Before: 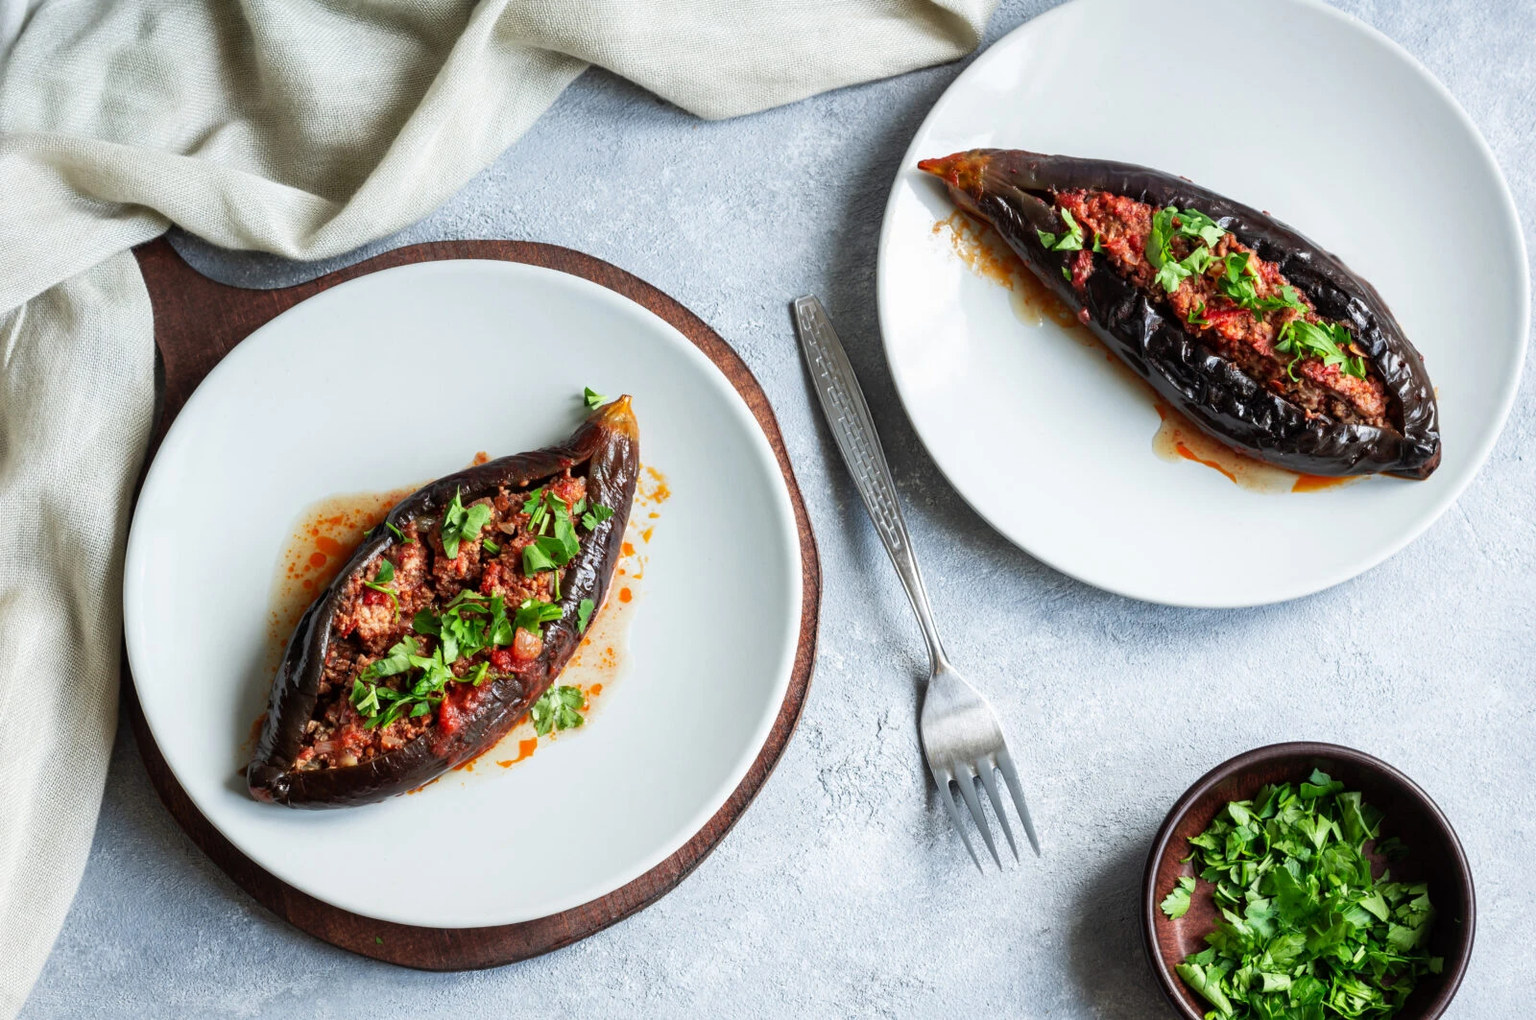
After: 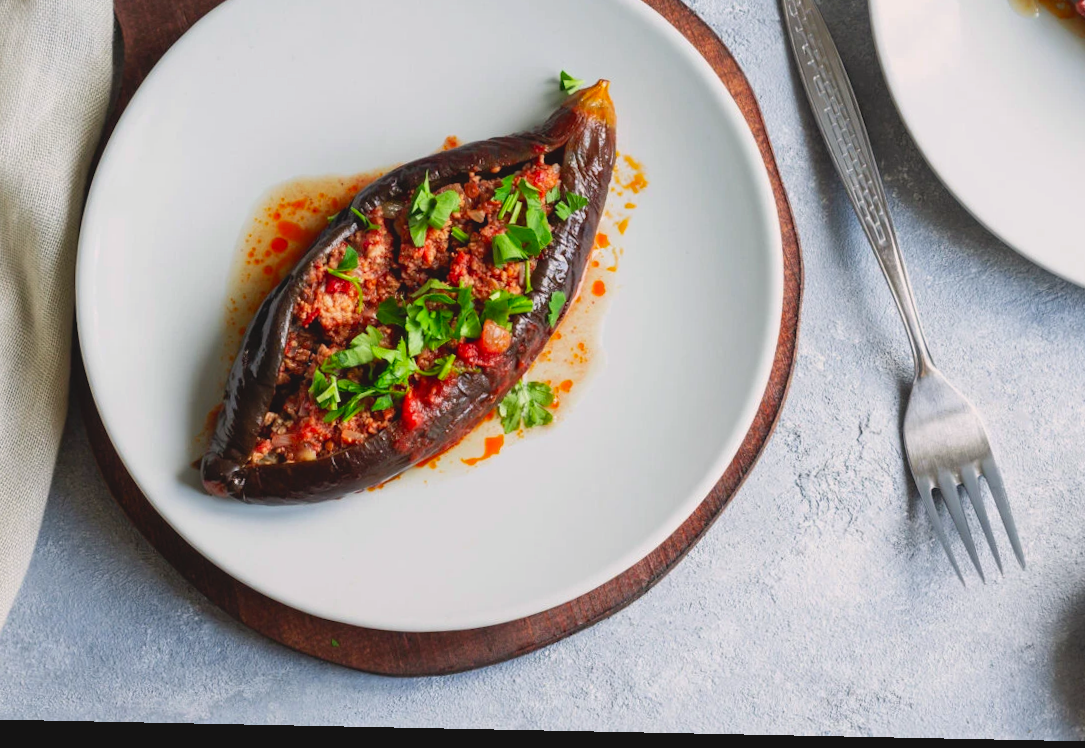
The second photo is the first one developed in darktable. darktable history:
exposure: exposure -0.04 EV, compensate highlight preservation false
crop and rotate: angle -1.15°, left 3.803%, top 31.587%, right 29.261%
color correction: highlights a* 3.32, highlights b* 2.08, saturation 1.22
contrast brightness saturation: contrast -0.12
tone equalizer: edges refinement/feathering 500, mask exposure compensation -1.57 EV, preserve details no
